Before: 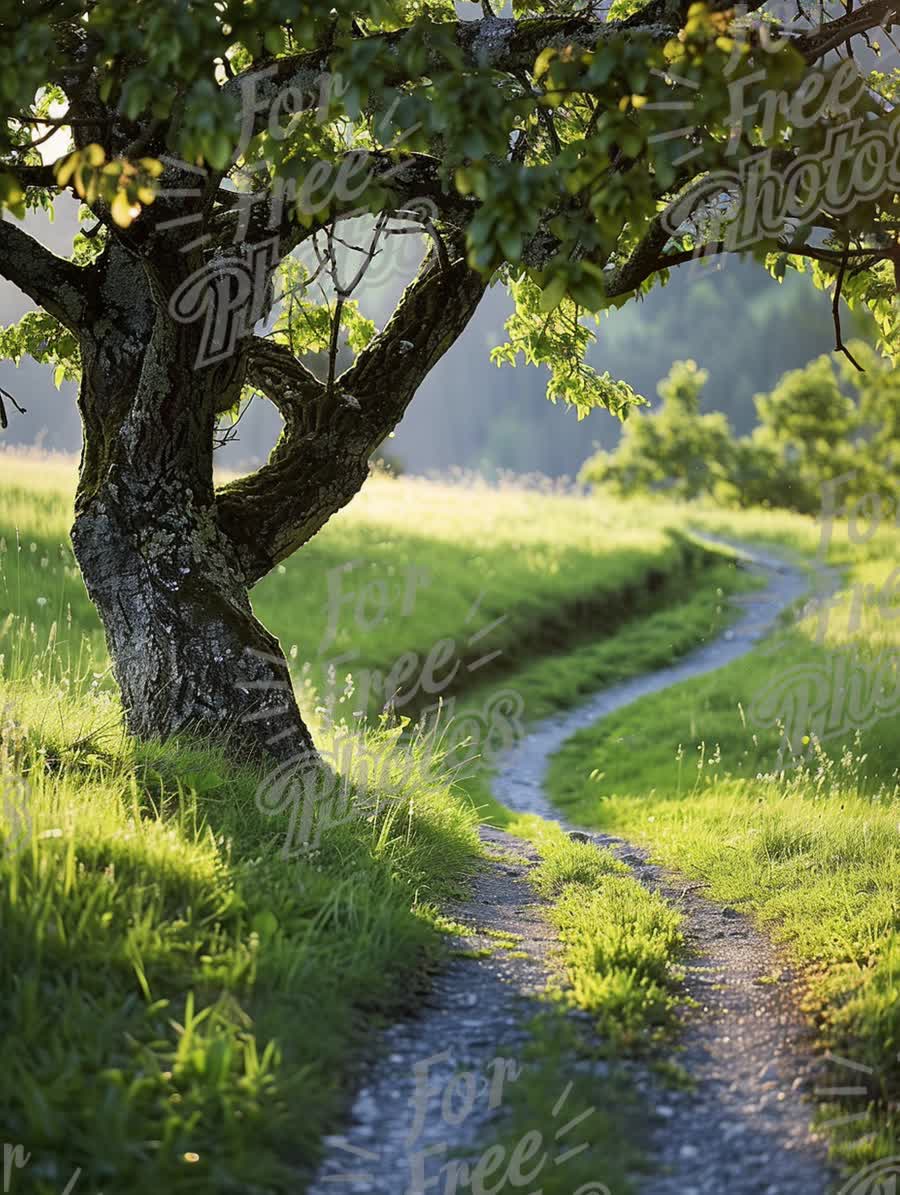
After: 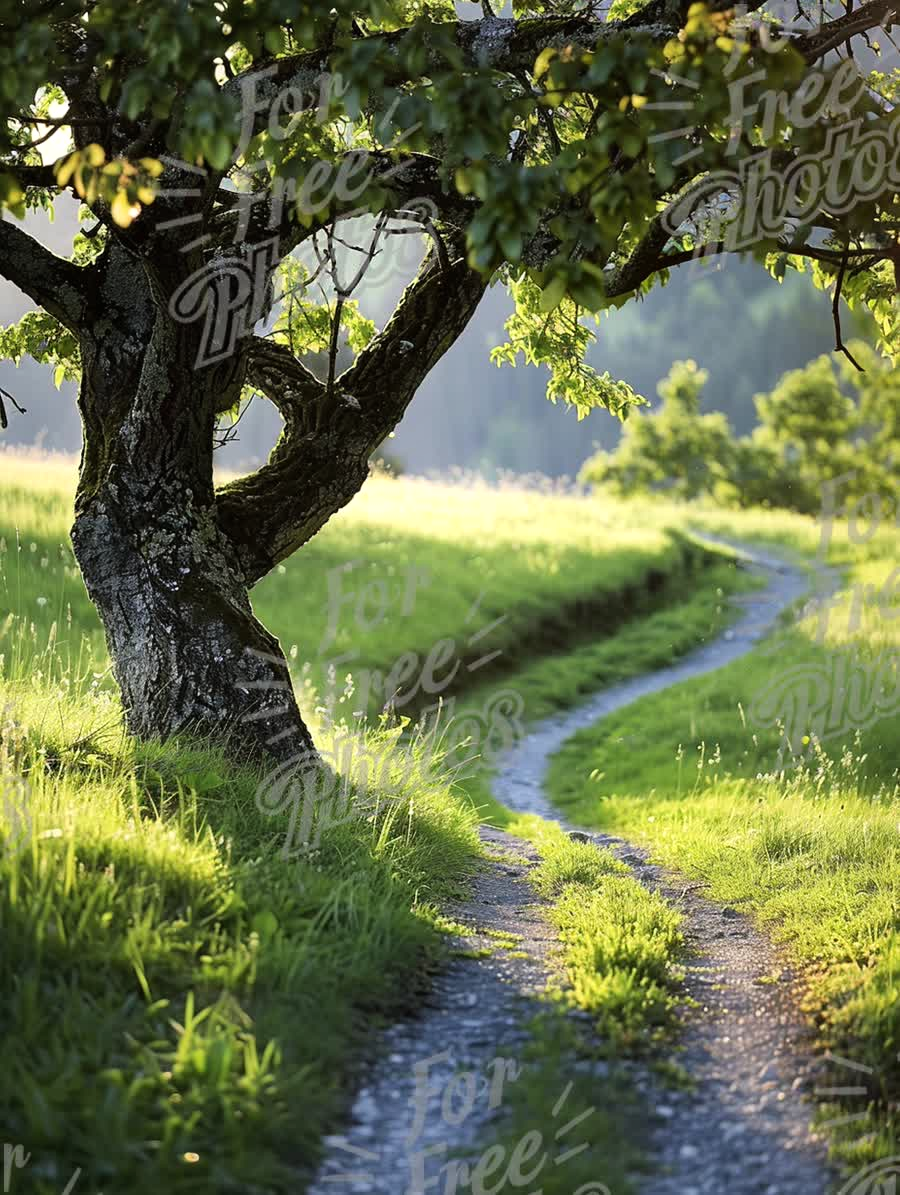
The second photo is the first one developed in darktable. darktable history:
tone equalizer: -8 EV -0.378 EV, -7 EV -0.363 EV, -6 EV -0.306 EV, -5 EV -0.226 EV, -3 EV 0.249 EV, -2 EV 0.305 EV, -1 EV 0.406 EV, +0 EV 0.42 EV, mask exposure compensation -0.503 EV
exposure: exposure -0.145 EV, compensate highlight preservation false
shadows and highlights: radius 128.37, shadows 30.26, highlights -31.05, low approximation 0.01, soften with gaussian
